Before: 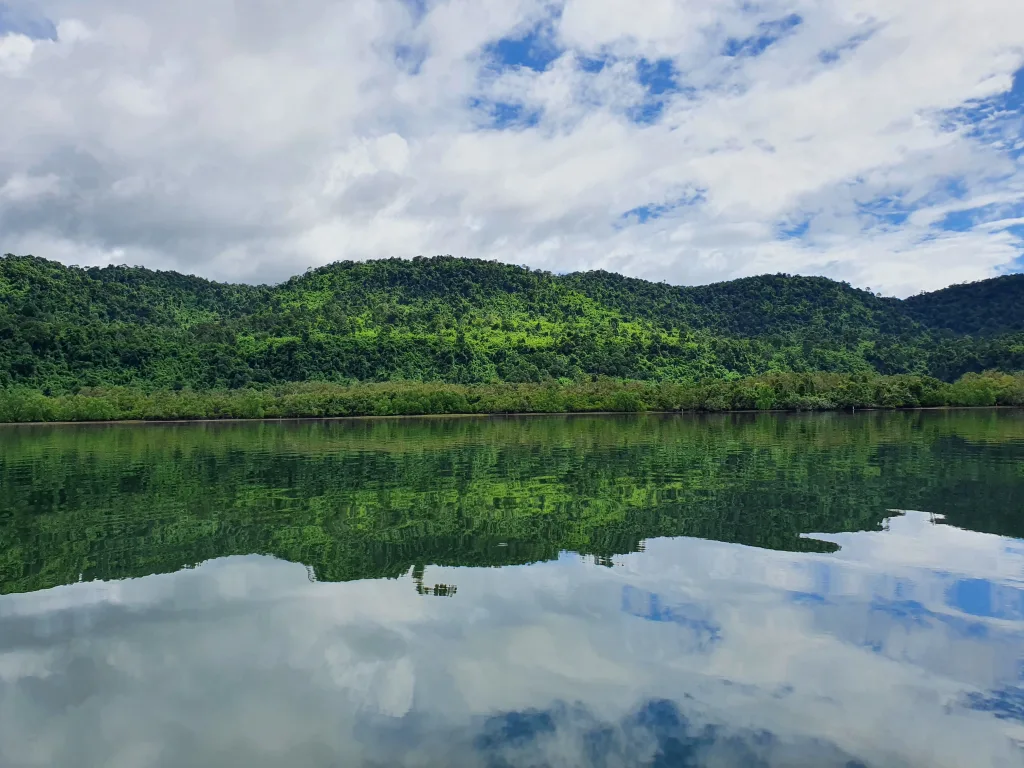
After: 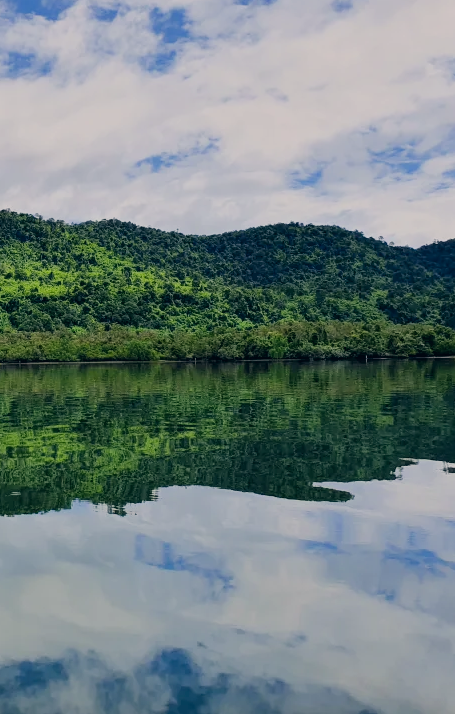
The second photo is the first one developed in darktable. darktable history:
filmic rgb: black relative exposure -7.65 EV, white relative exposure 4.56 EV, hardness 3.61
color correction: highlights a* 5.38, highlights b* 5.3, shadows a* -4.26, shadows b* -5.11
contrast brightness saturation: contrast 0.08, saturation 0.02
crop: left 47.628%, top 6.643%, right 7.874%
